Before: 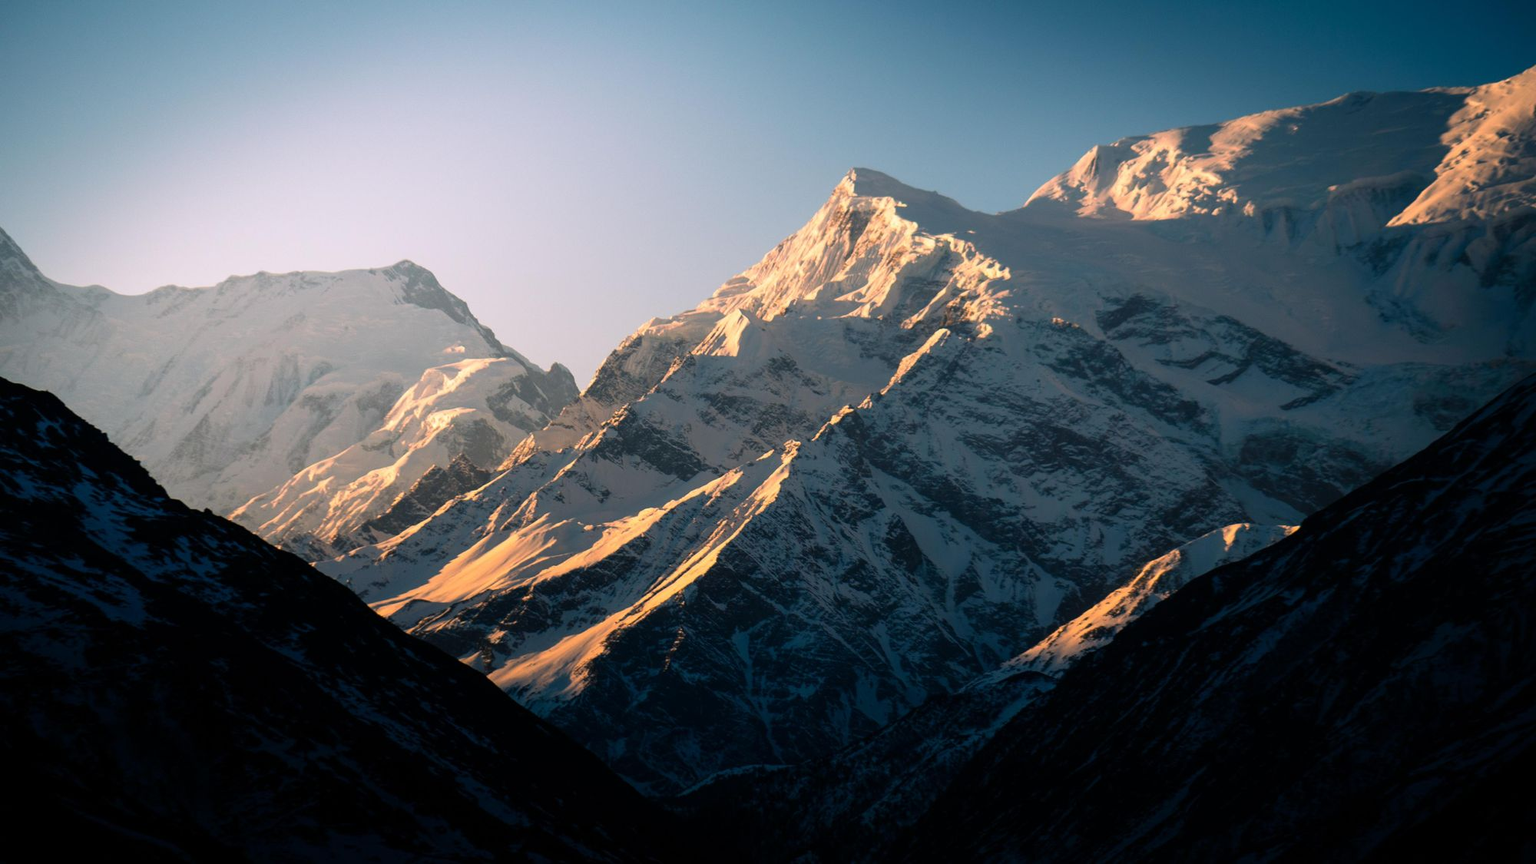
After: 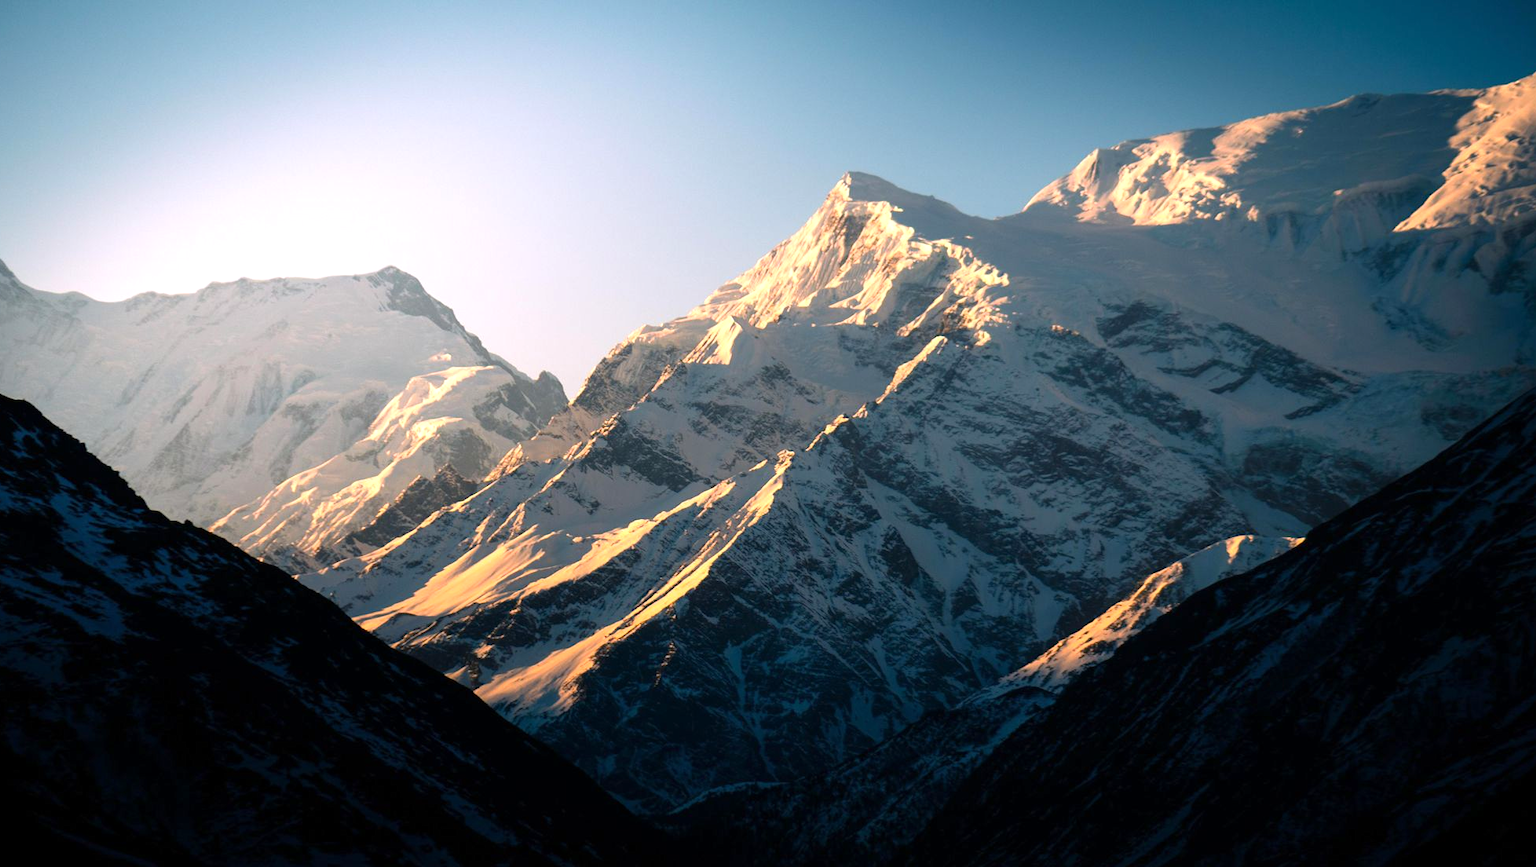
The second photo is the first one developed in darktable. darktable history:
crop and rotate: left 1.563%, right 0.623%, bottom 1.707%
exposure: exposure 0.491 EV, compensate highlight preservation false
